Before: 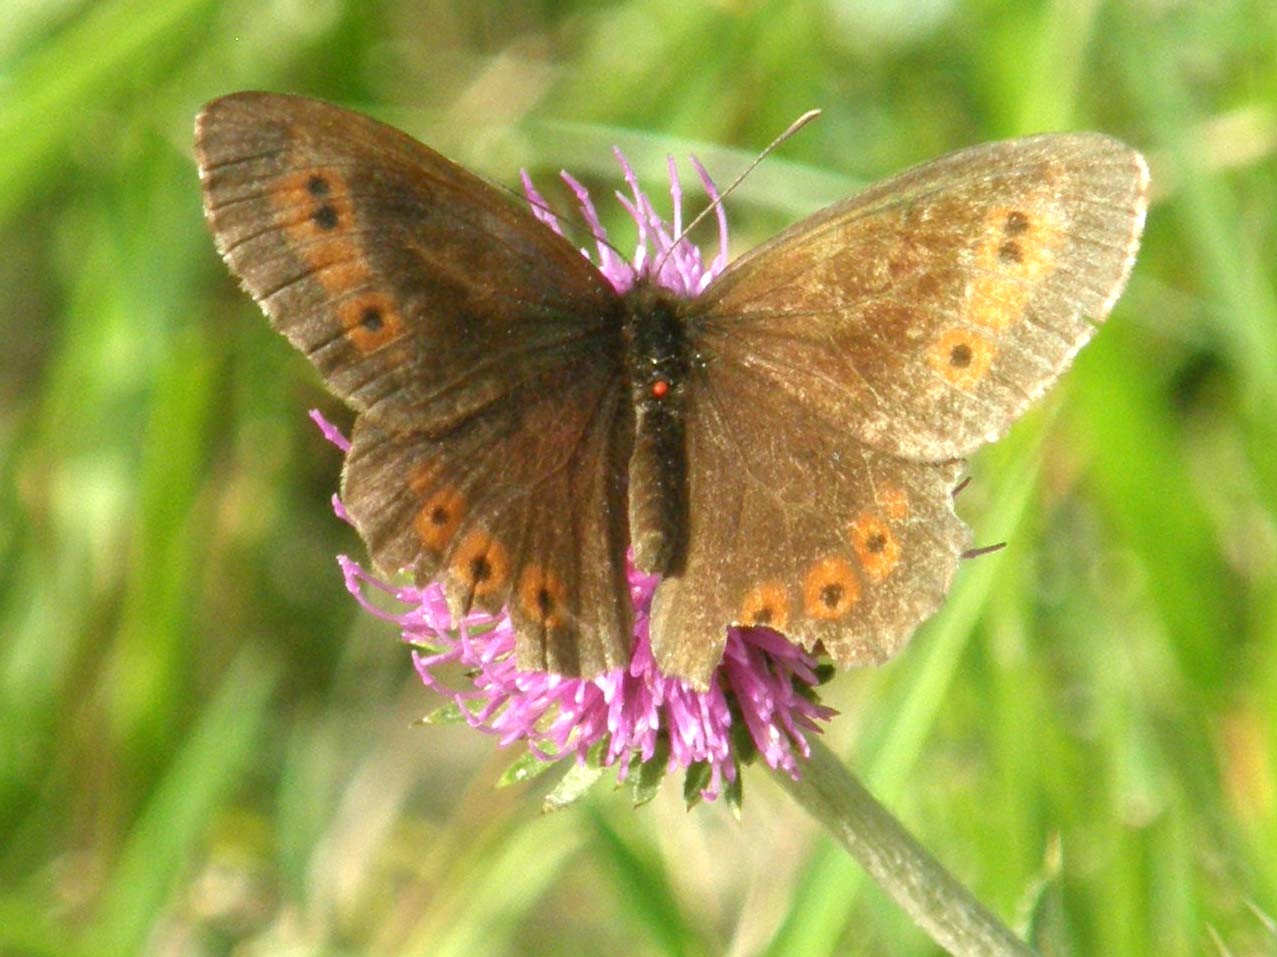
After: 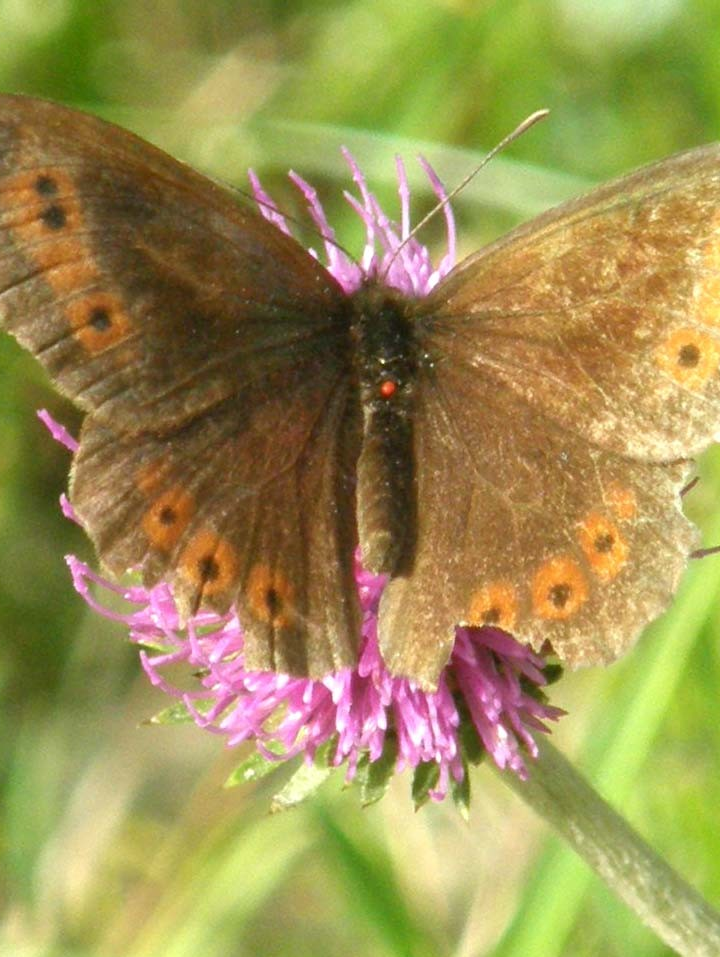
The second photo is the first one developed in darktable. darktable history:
crop: left 21.364%, right 22.226%
